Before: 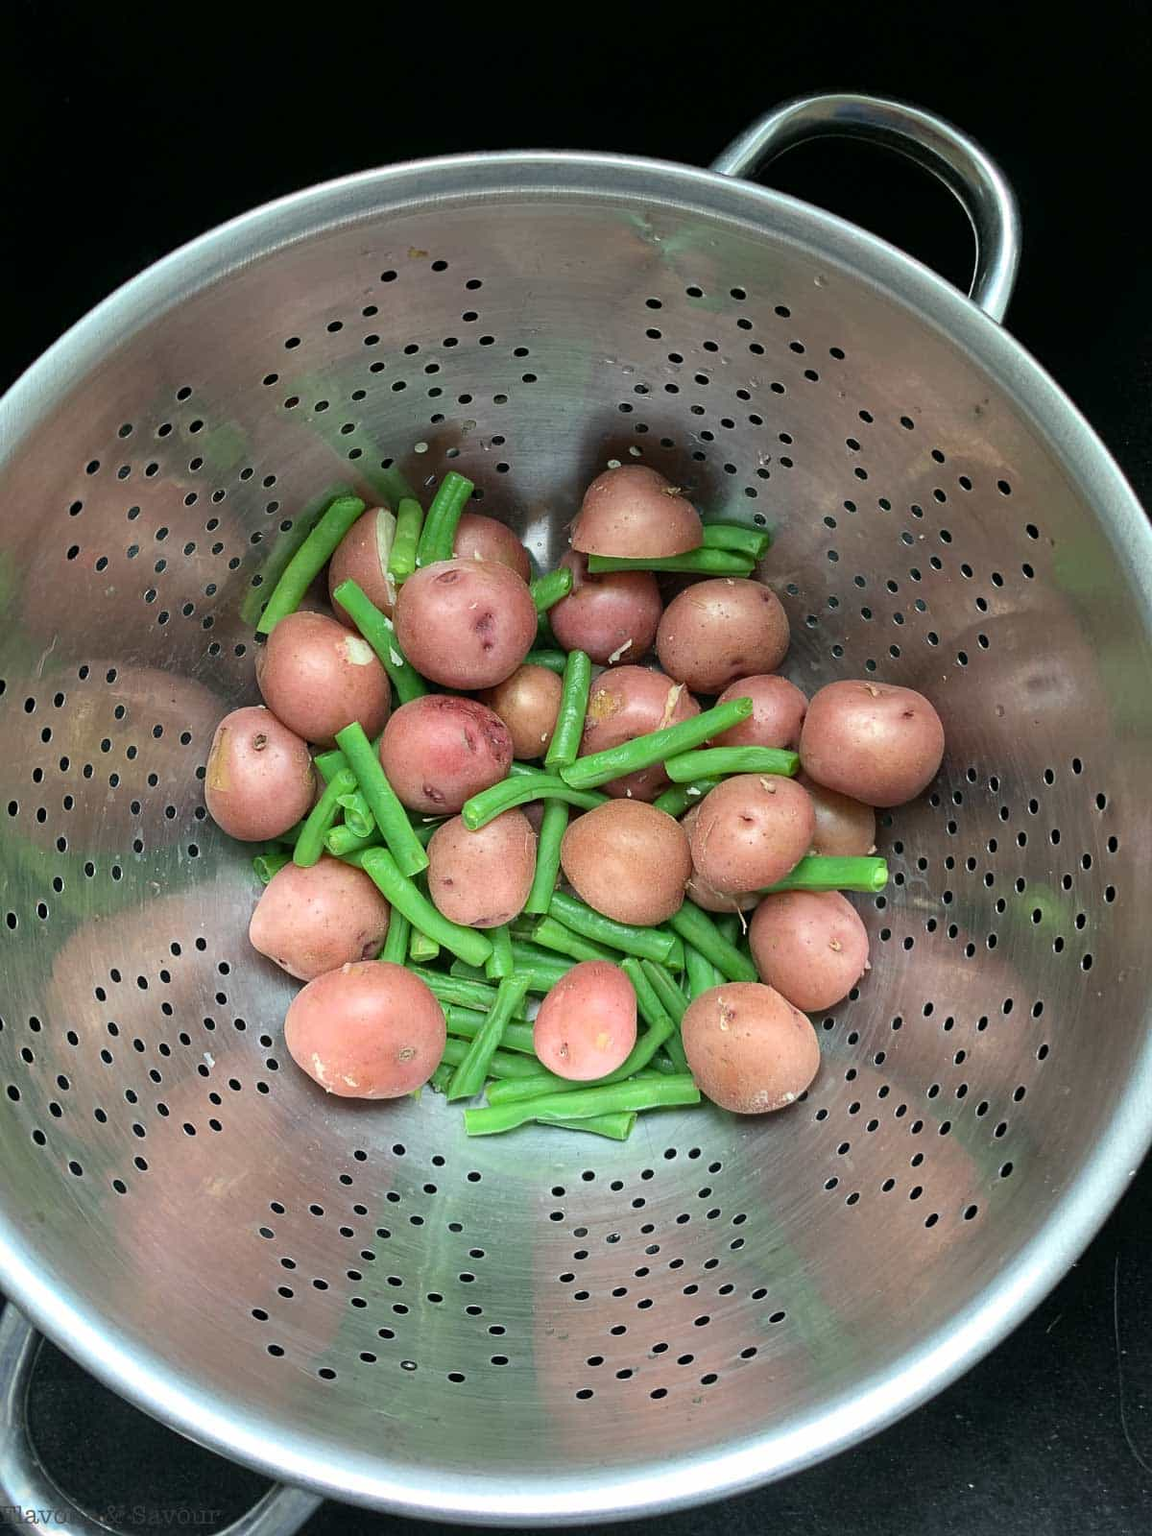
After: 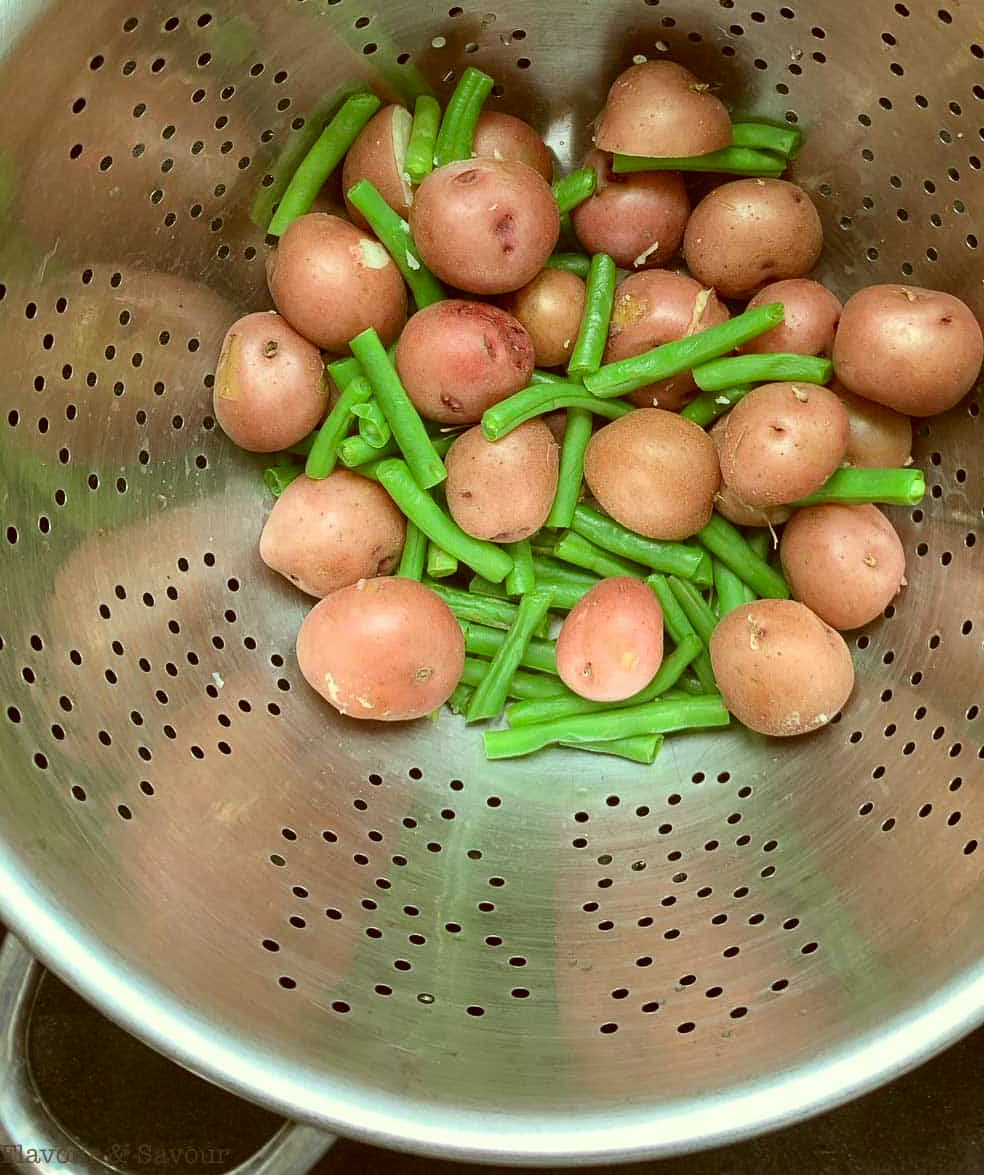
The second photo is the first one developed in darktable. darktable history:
crop: top 26.531%, right 17.959%
color correction: highlights a* -5.94, highlights b* 9.48, shadows a* 10.12, shadows b* 23.94
